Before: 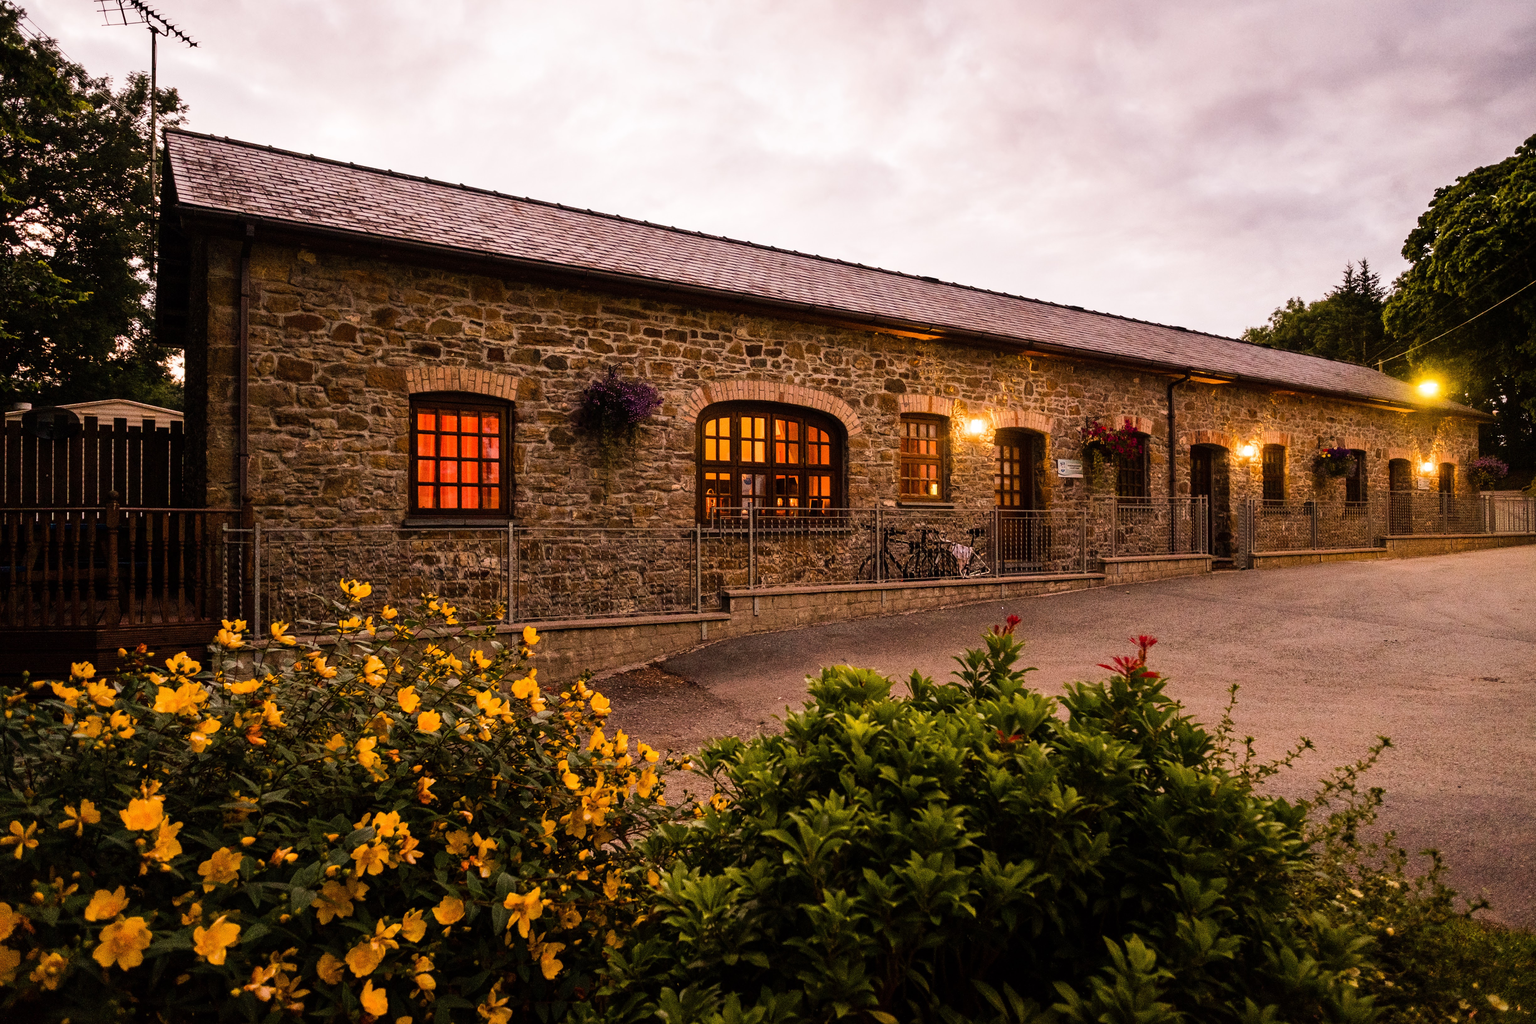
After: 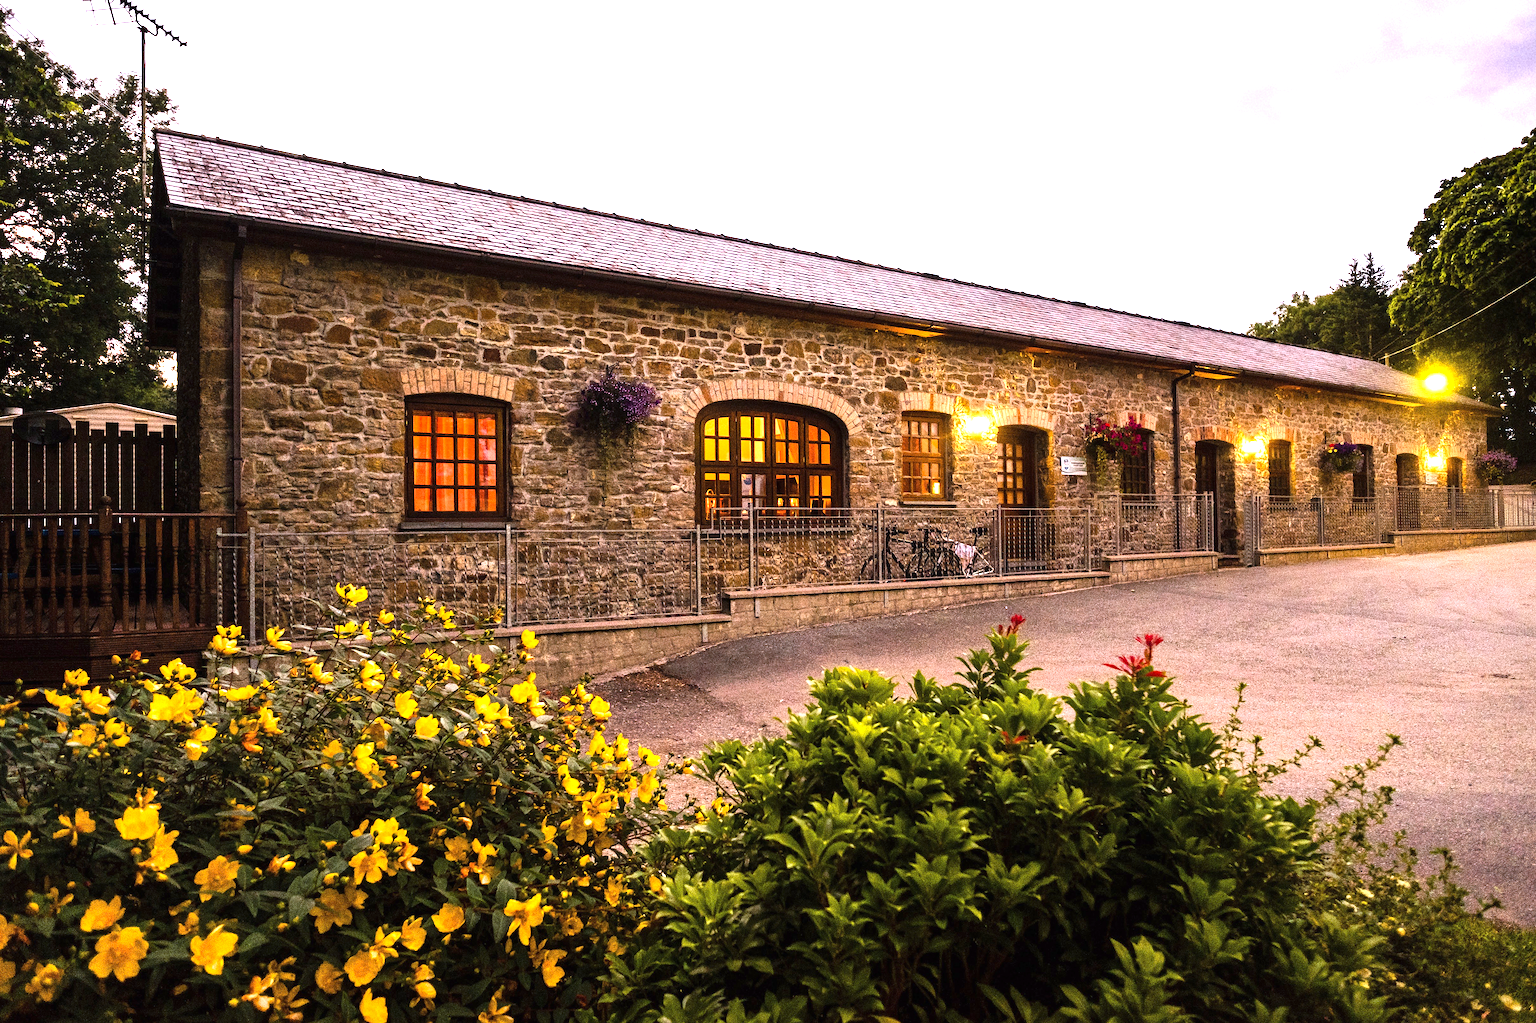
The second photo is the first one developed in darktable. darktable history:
haze removal: compatibility mode true, adaptive false
exposure: black level correction 0, exposure 1.35 EV, compensate exposure bias true, compensate highlight preservation false
white balance: red 0.926, green 1.003, blue 1.133
rotate and perspective: rotation -0.45°, automatic cropping original format, crop left 0.008, crop right 0.992, crop top 0.012, crop bottom 0.988
